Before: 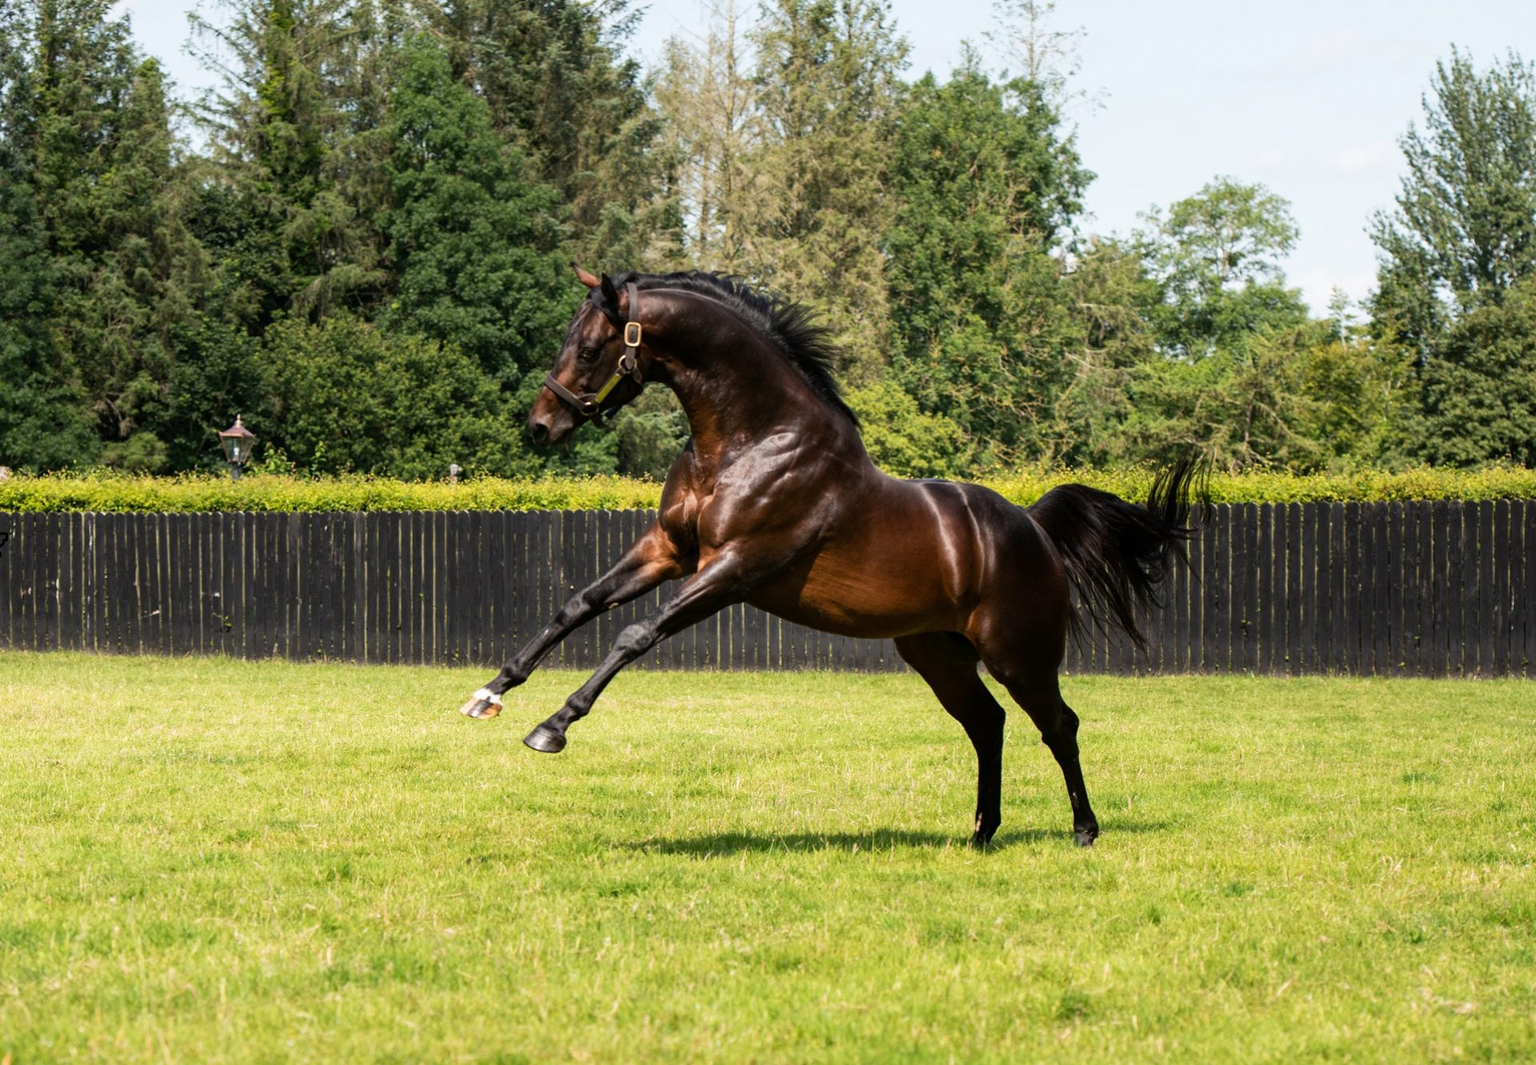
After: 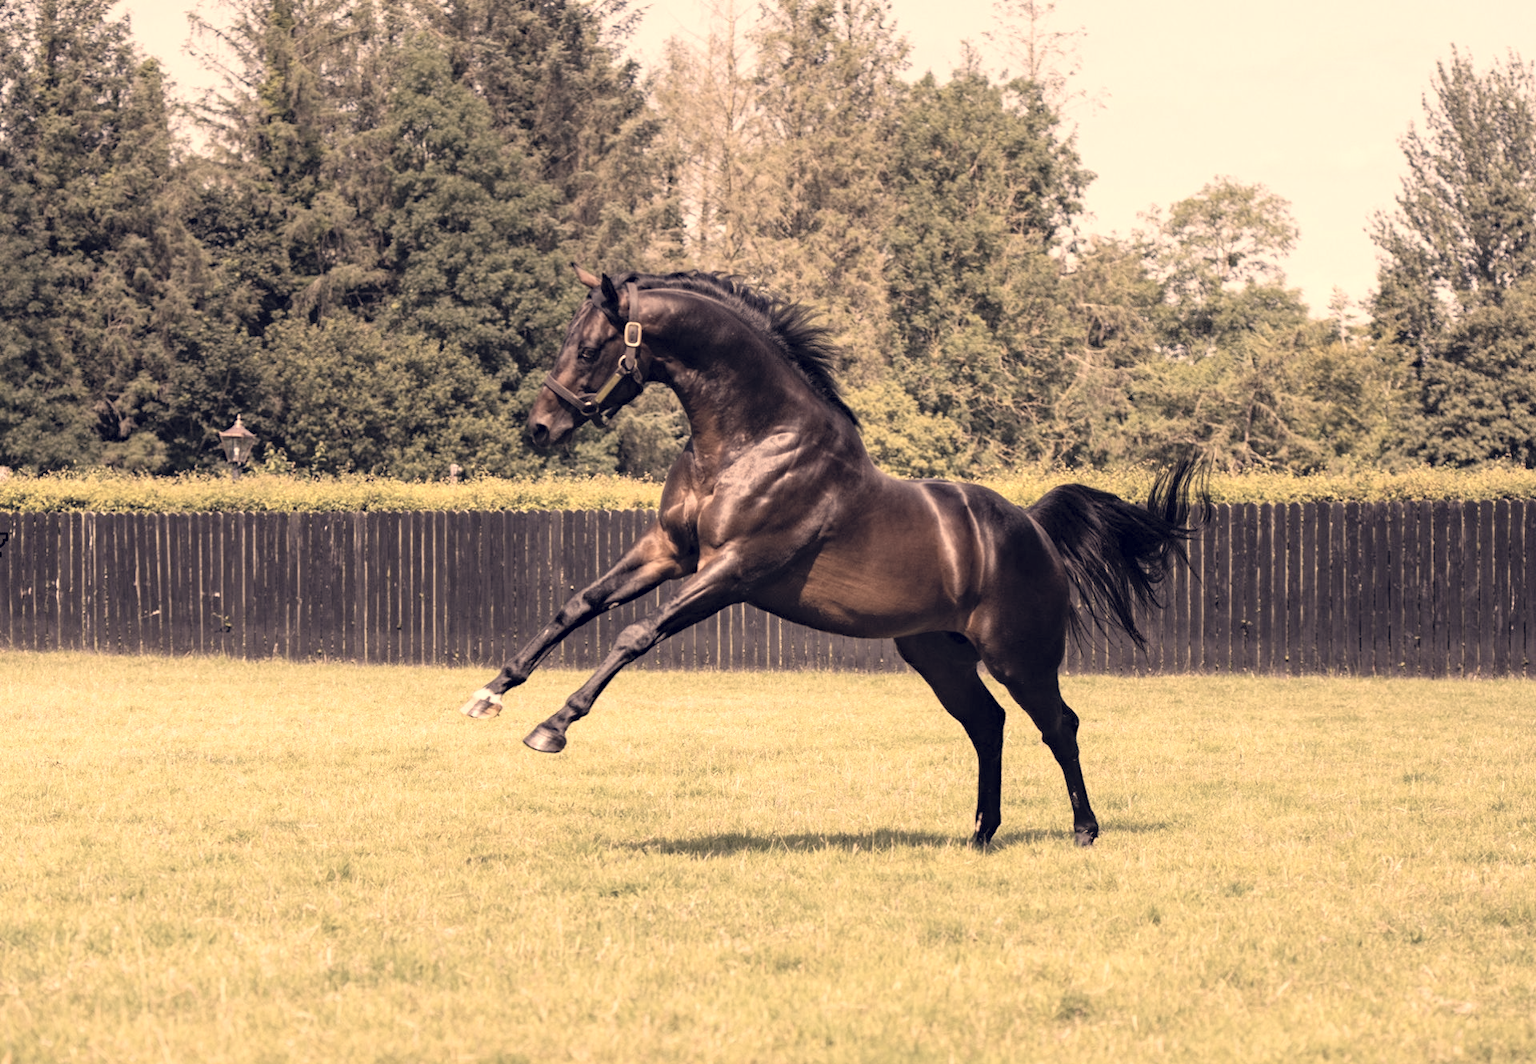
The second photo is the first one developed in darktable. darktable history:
exposure: exposure 0.201 EV, compensate highlight preservation false
haze removal: compatibility mode true, adaptive false
color correction: highlights a* 19.79, highlights b* 28.22, shadows a* 3.45, shadows b* -16.83, saturation 0.743
contrast brightness saturation: brightness 0.182, saturation -0.513
